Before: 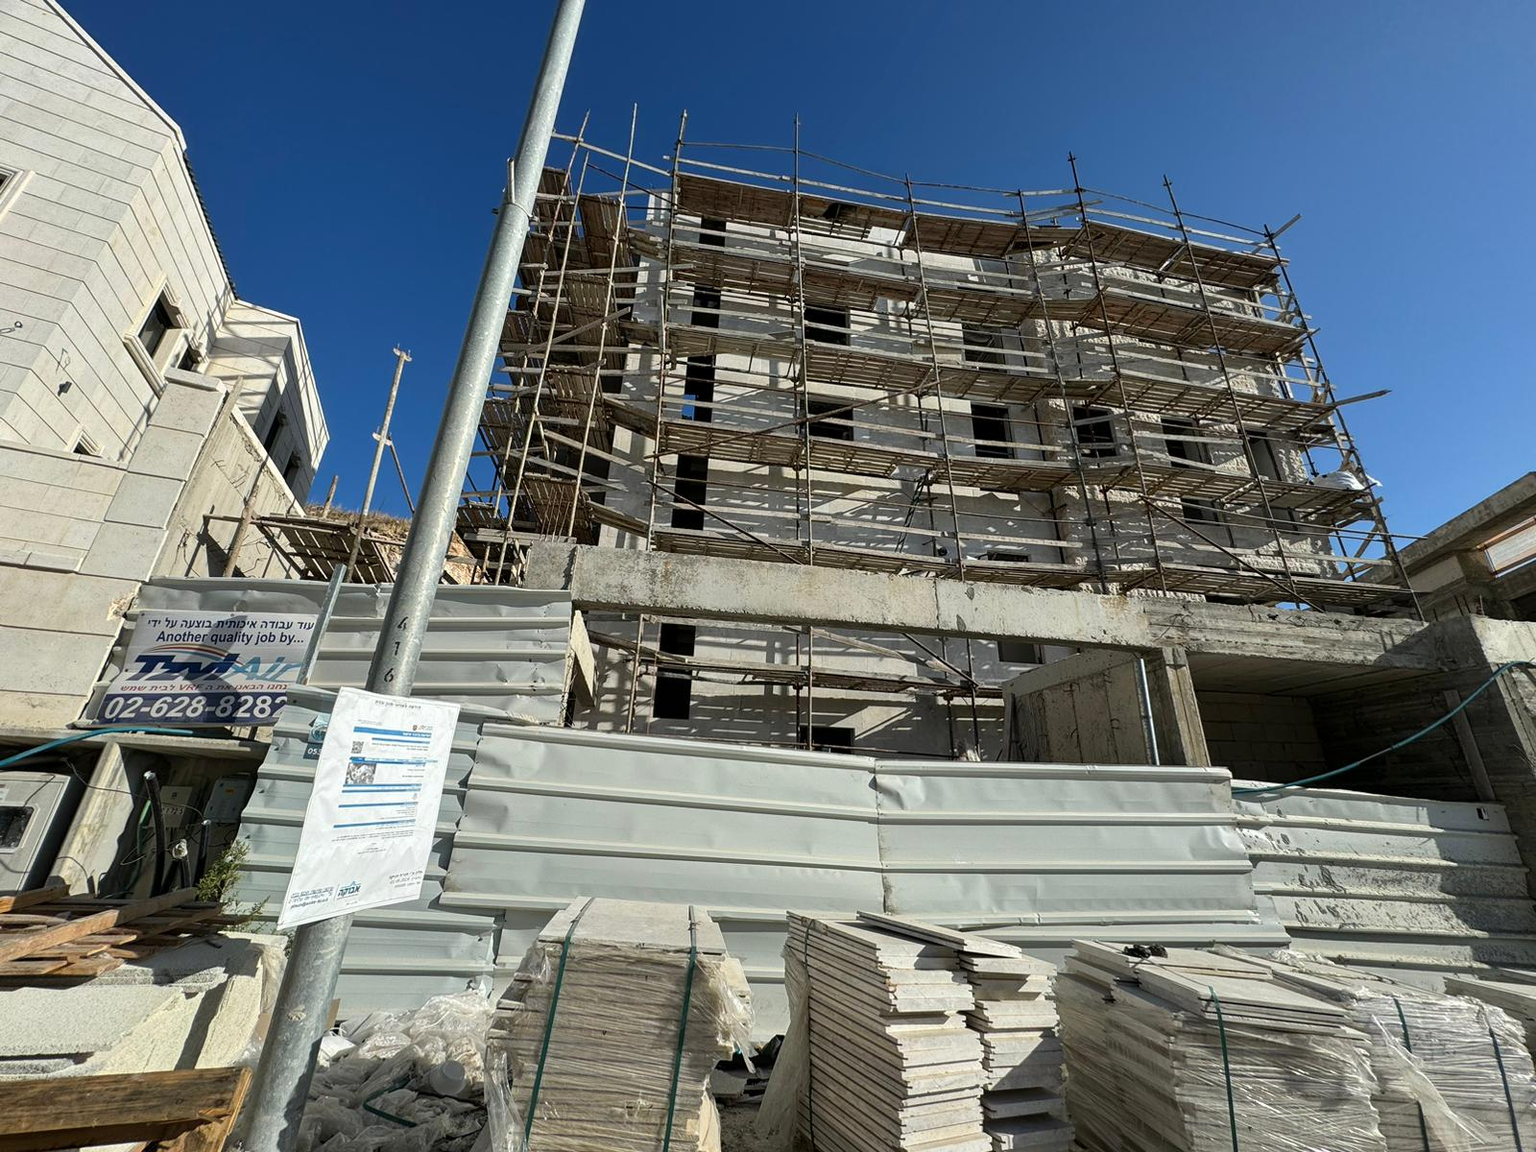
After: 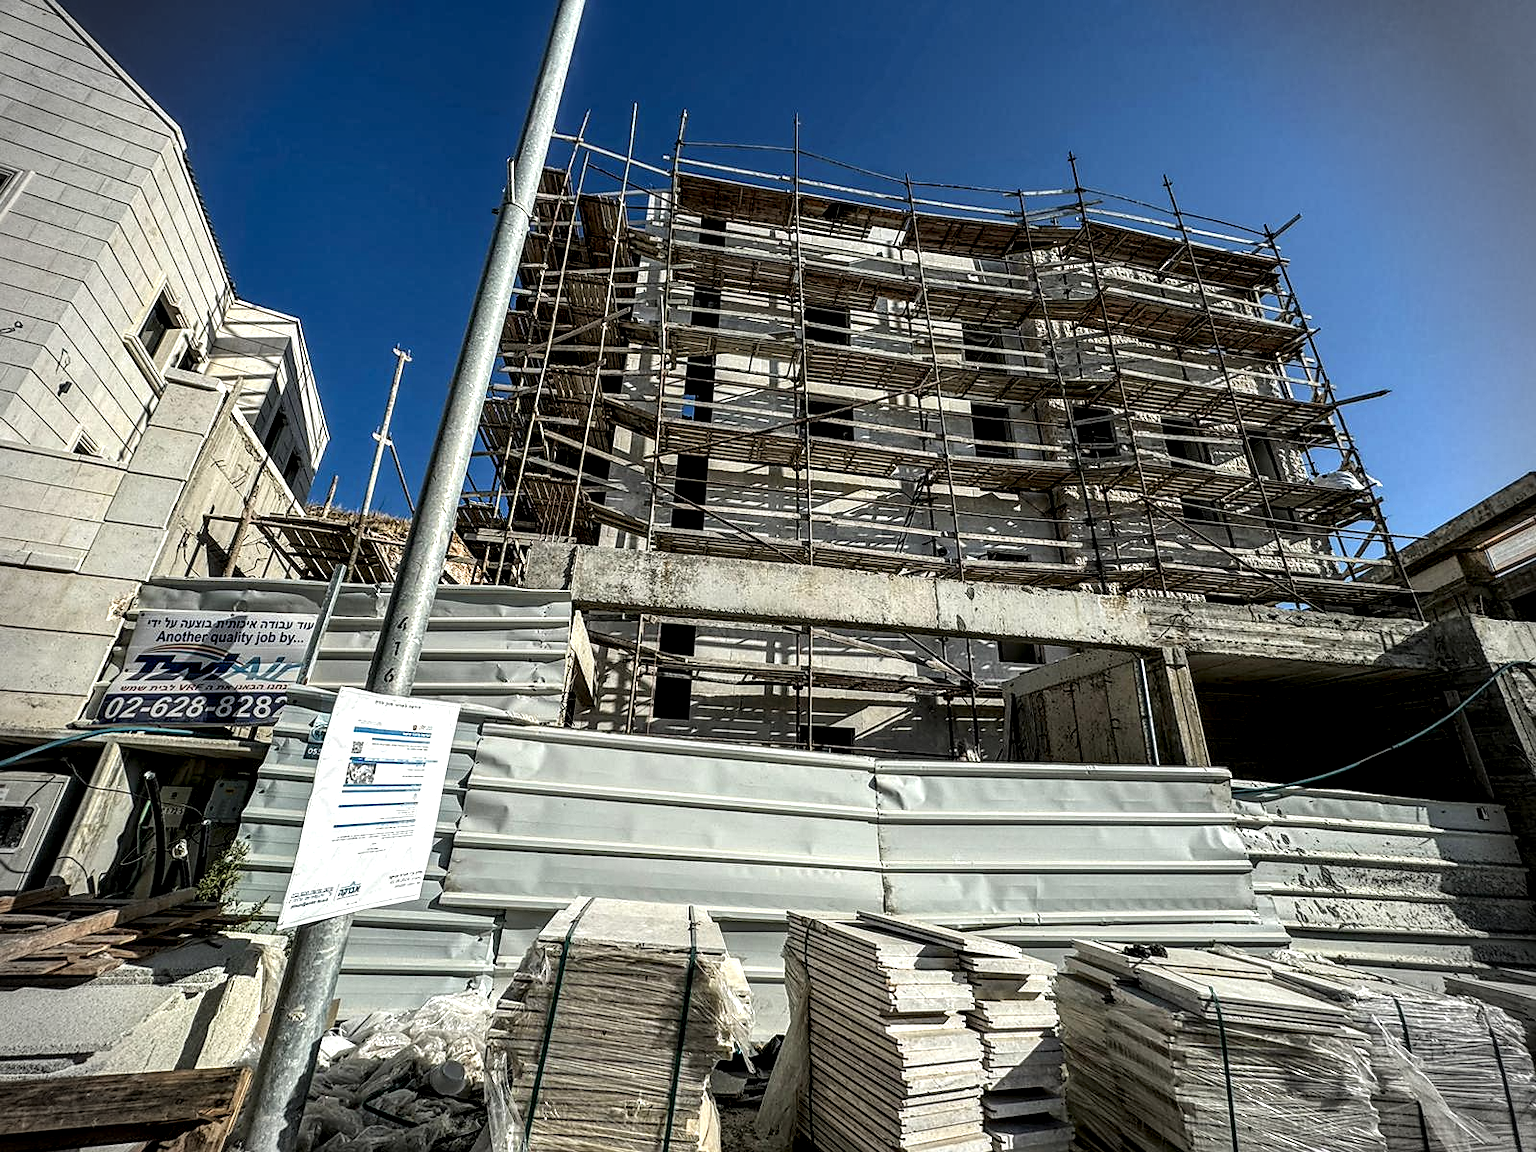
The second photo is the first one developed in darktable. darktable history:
local contrast: highlights 20%, detail 197%
sharpen: radius 1.864, amount 0.398, threshold 1.271
vignetting: fall-off start 88.03%, fall-off radius 24.9%
